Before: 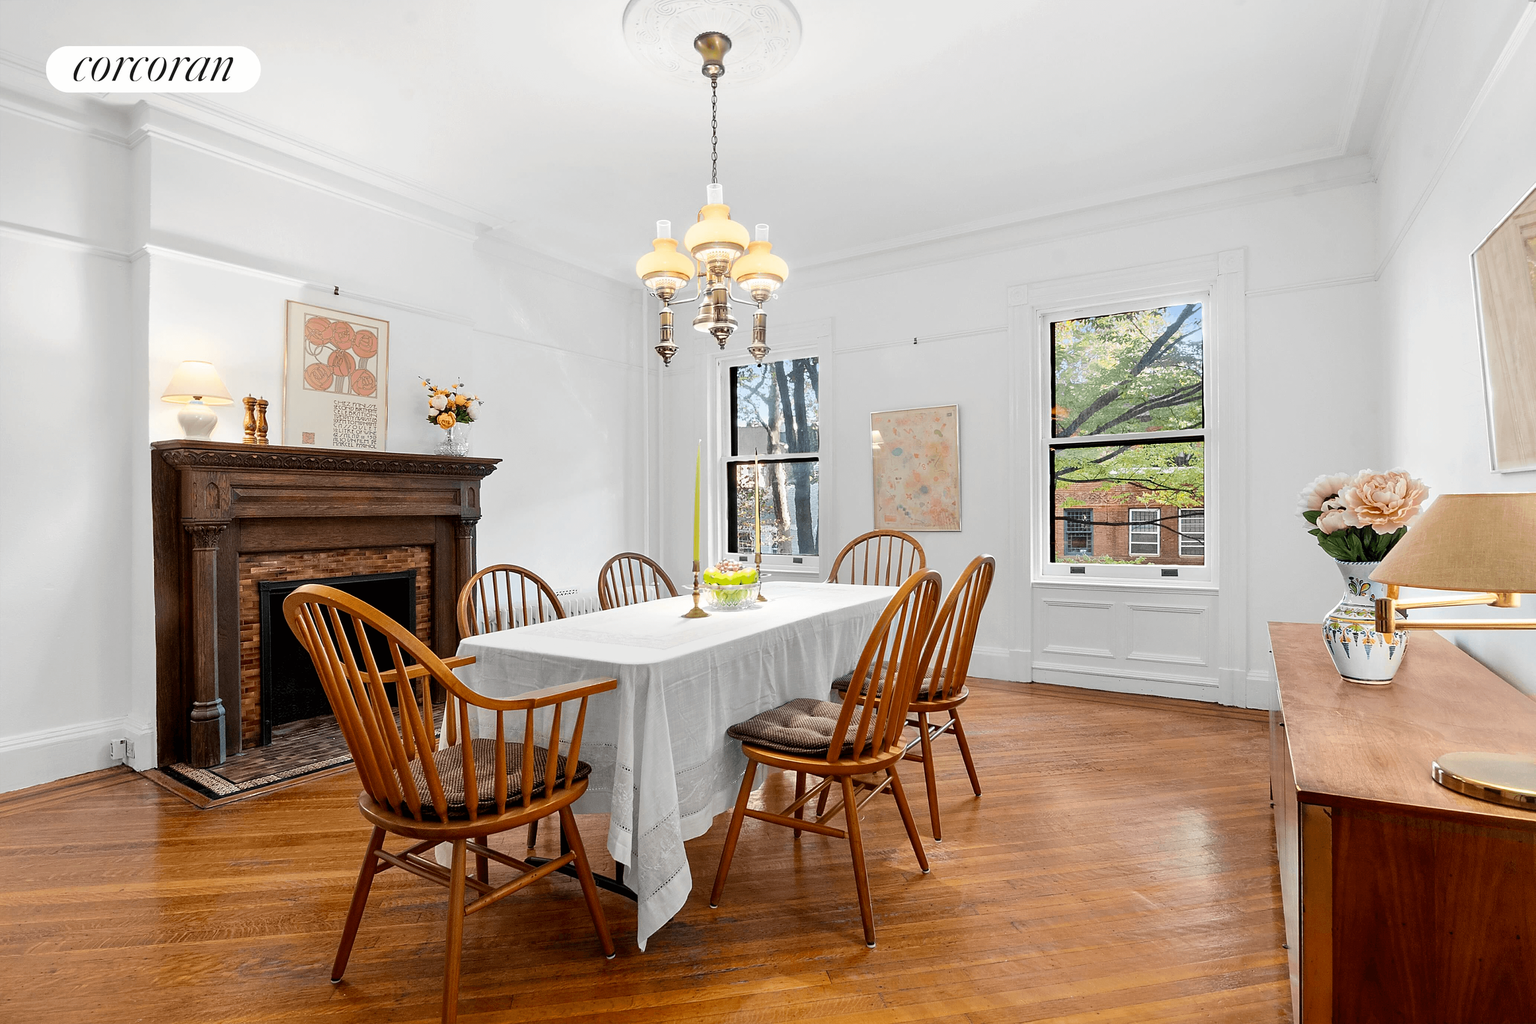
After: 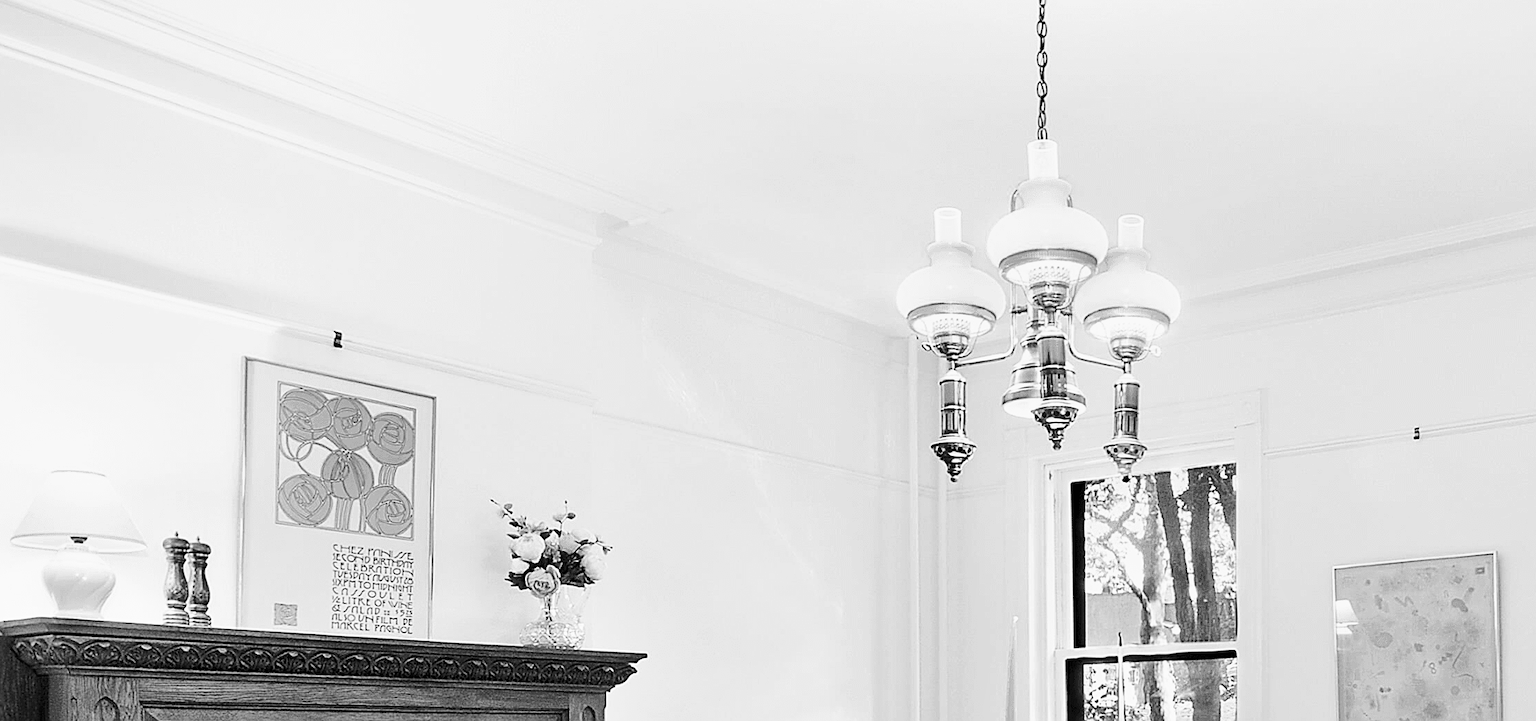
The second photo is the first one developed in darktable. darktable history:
crop: left 10.121%, top 10.631%, right 36.218%, bottom 51.526%
rgb levels: preserve colors max RGB
shadows and highlights: shadows 12, white point adjustment 1.2, soften with gaussian
color calibration: output gray [0.21, 0.42, 0.37, 0], gray › normalize channels true, illuminant same as pipeline (D50), adaptation XYZ, x 0.346, y 0.359, gamut compression 0
sharpen: on, module defaults
base curve: curves: ch0 [(0, 0) (0.025, 0.046) (0.112, 0.277) (0.467, 0.74) (0.814, 0.929) (1, 0.942)]
